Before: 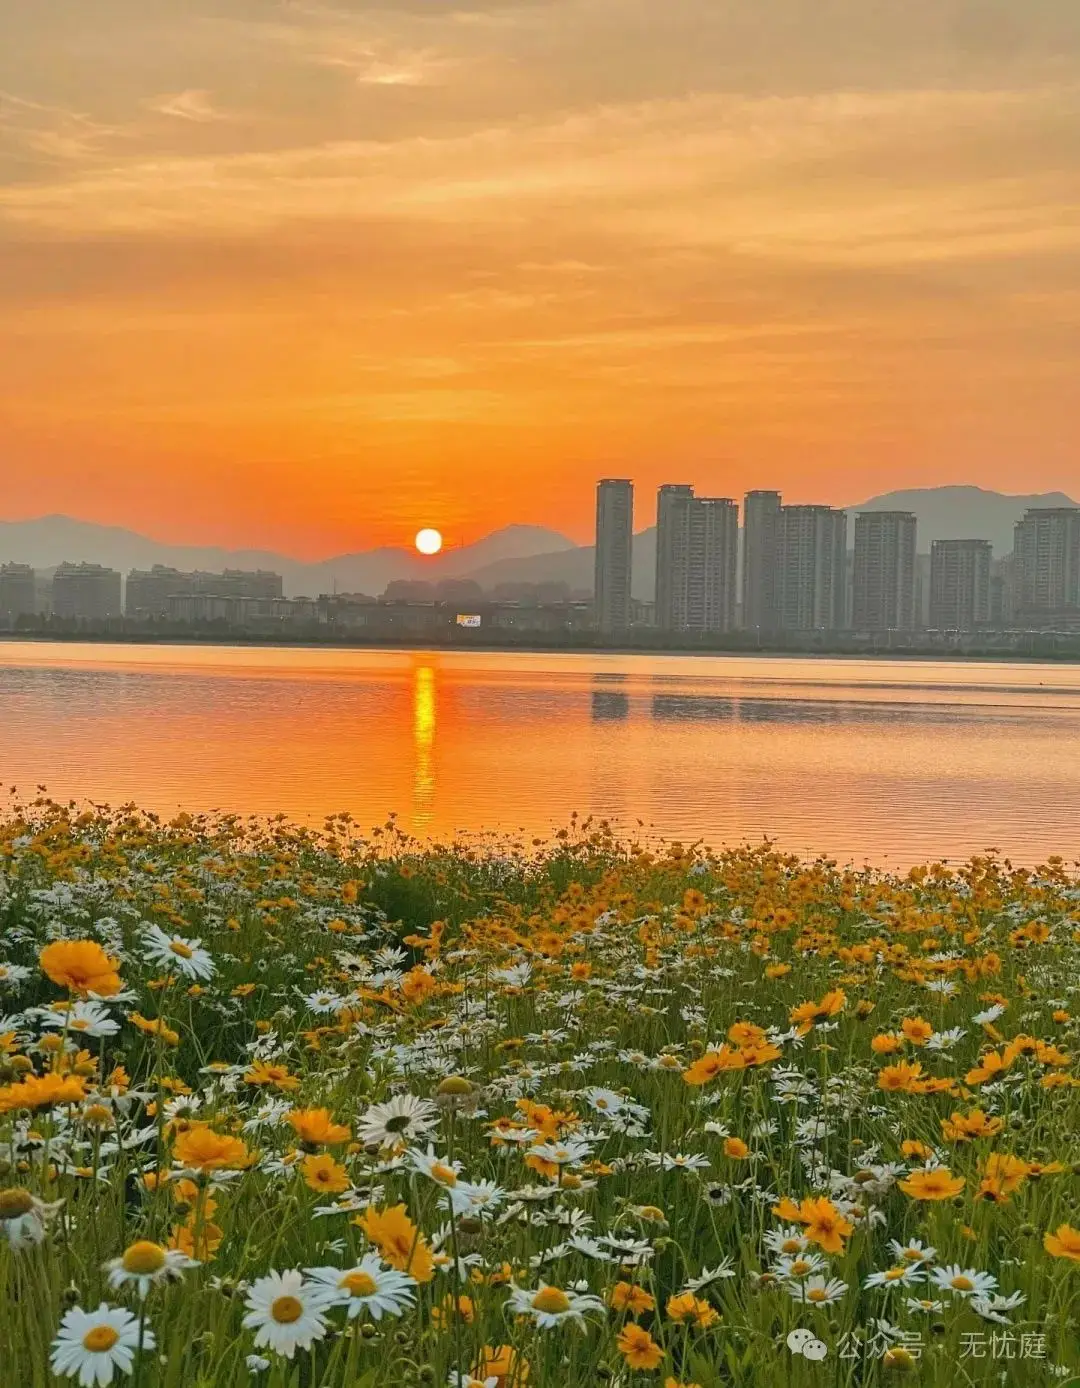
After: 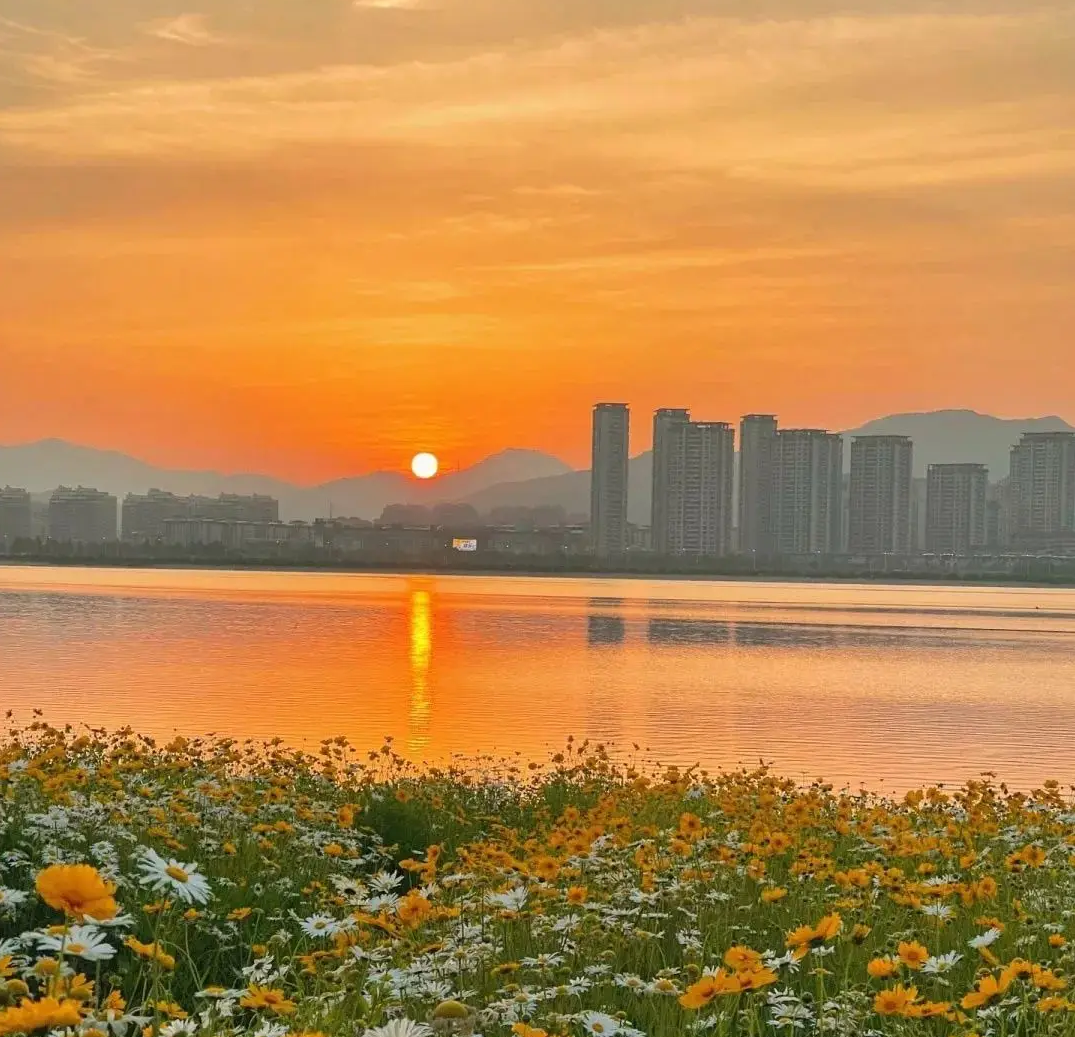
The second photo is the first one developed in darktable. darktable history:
crop: left 0.377%, top 5.486%, bottom 19.741%
tone equalizer: on, module defaults
